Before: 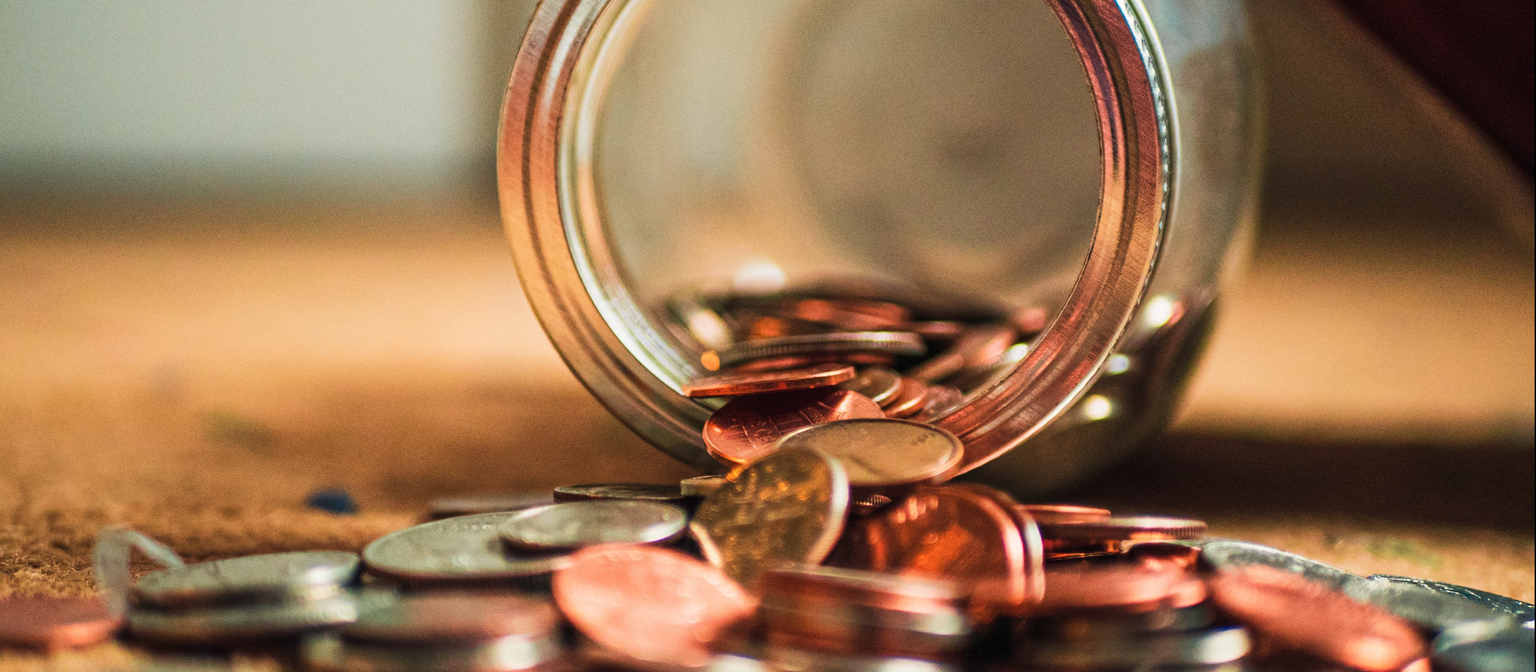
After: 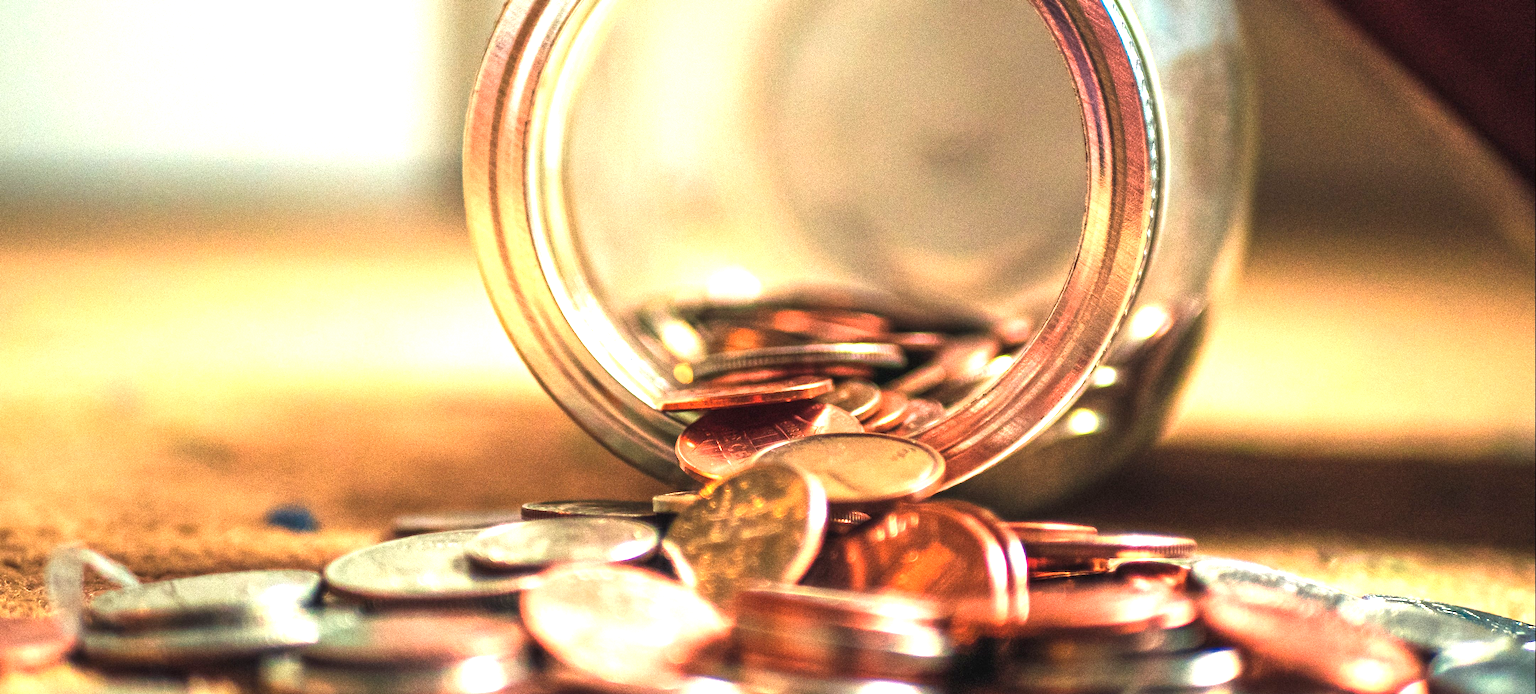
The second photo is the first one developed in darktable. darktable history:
exposure: black level correction 0, exposure 1.3 EV, compensate exposure bias true, compensate highlight preservation false
crop and rotate: left 3.238%
